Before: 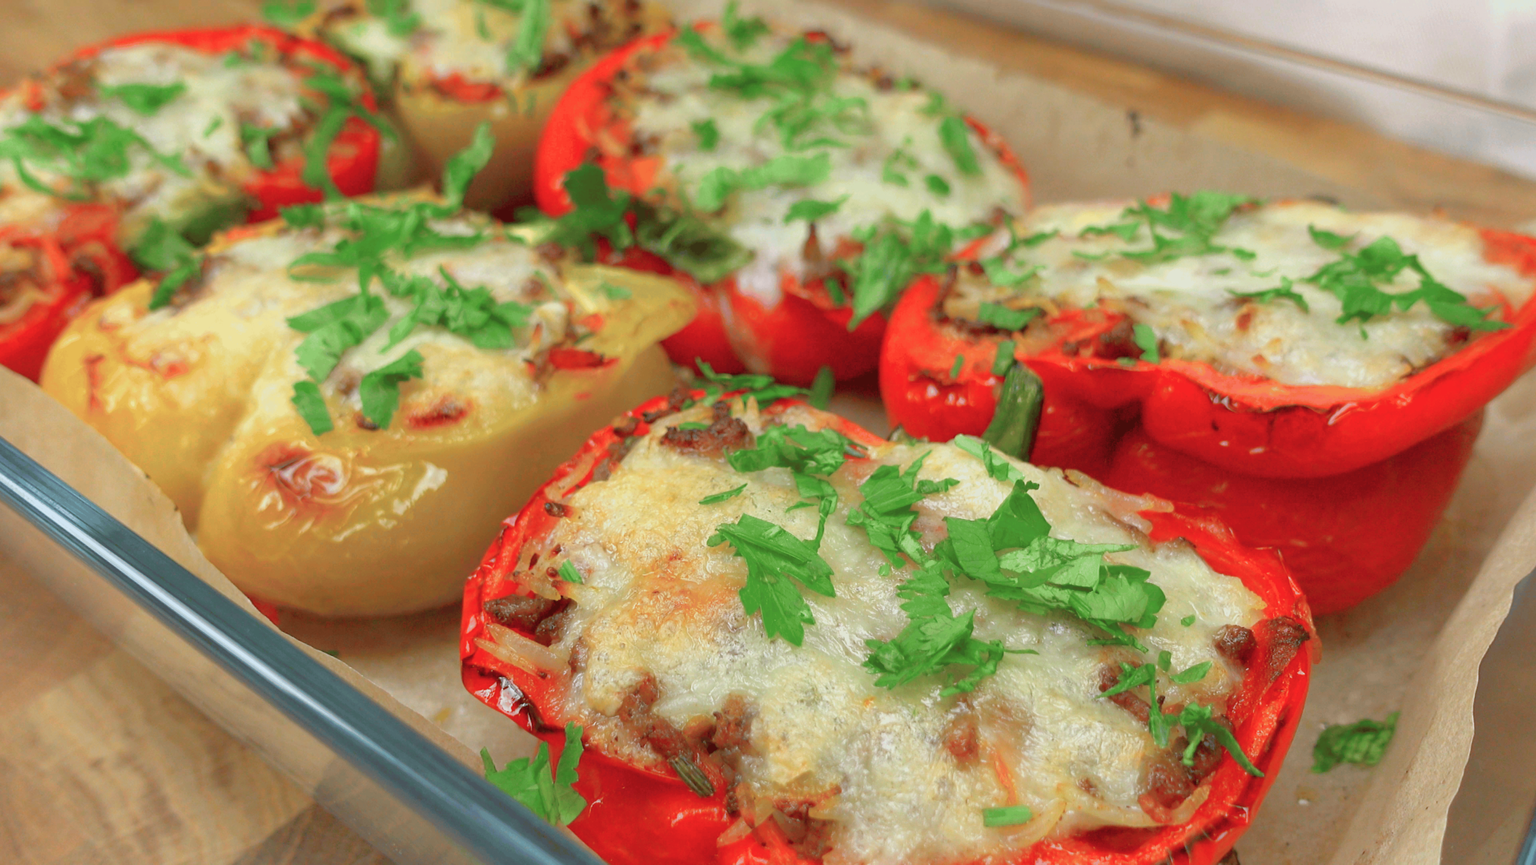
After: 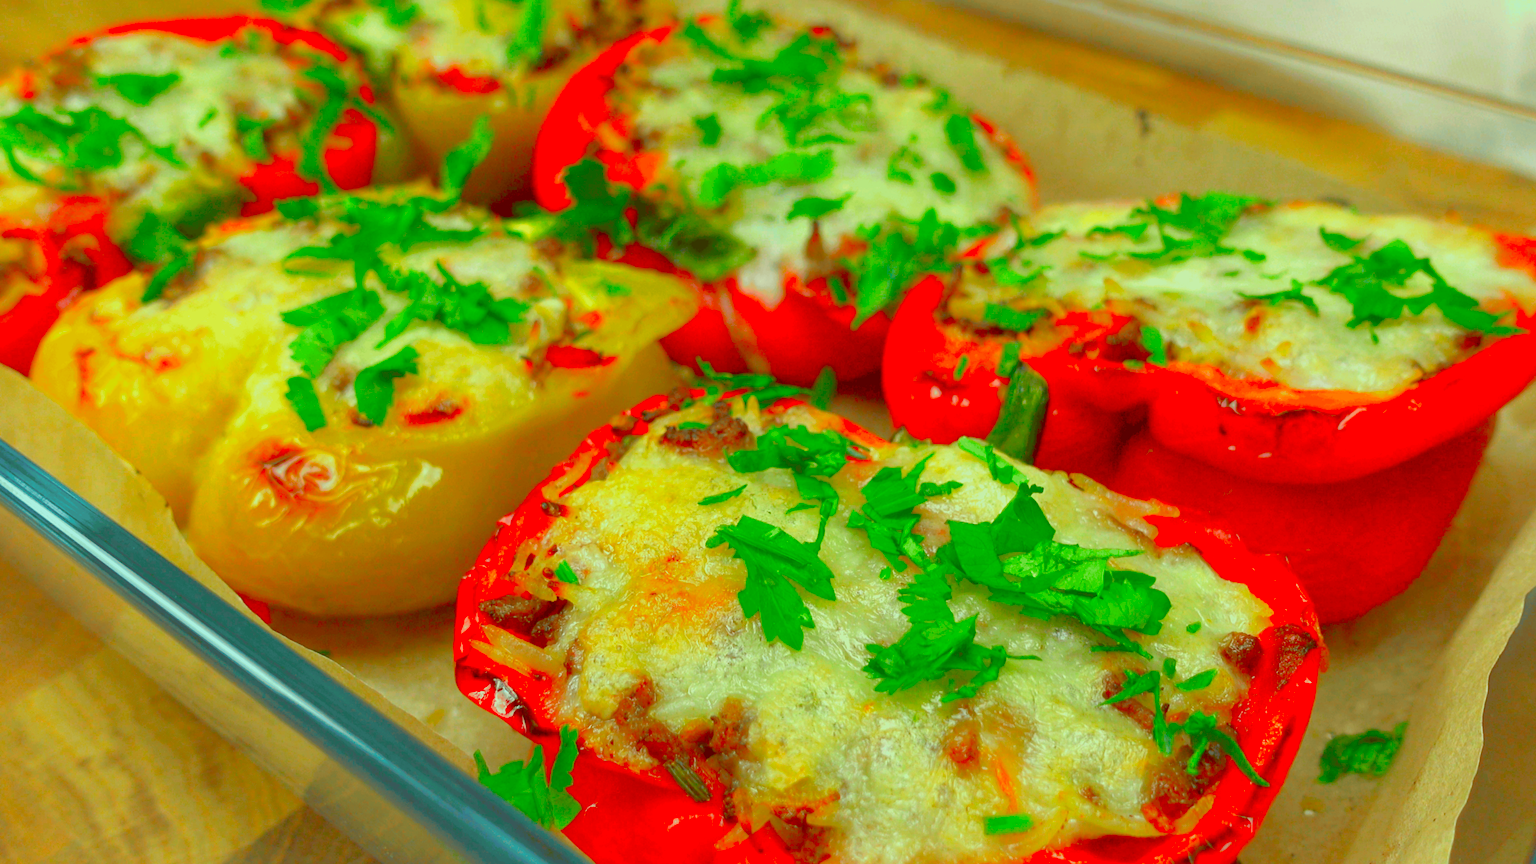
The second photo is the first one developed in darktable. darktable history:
color correction: highlights a* -10.77, highlights b* 9.8, saturation 1.72
crop and rotate: angle -0.5°
